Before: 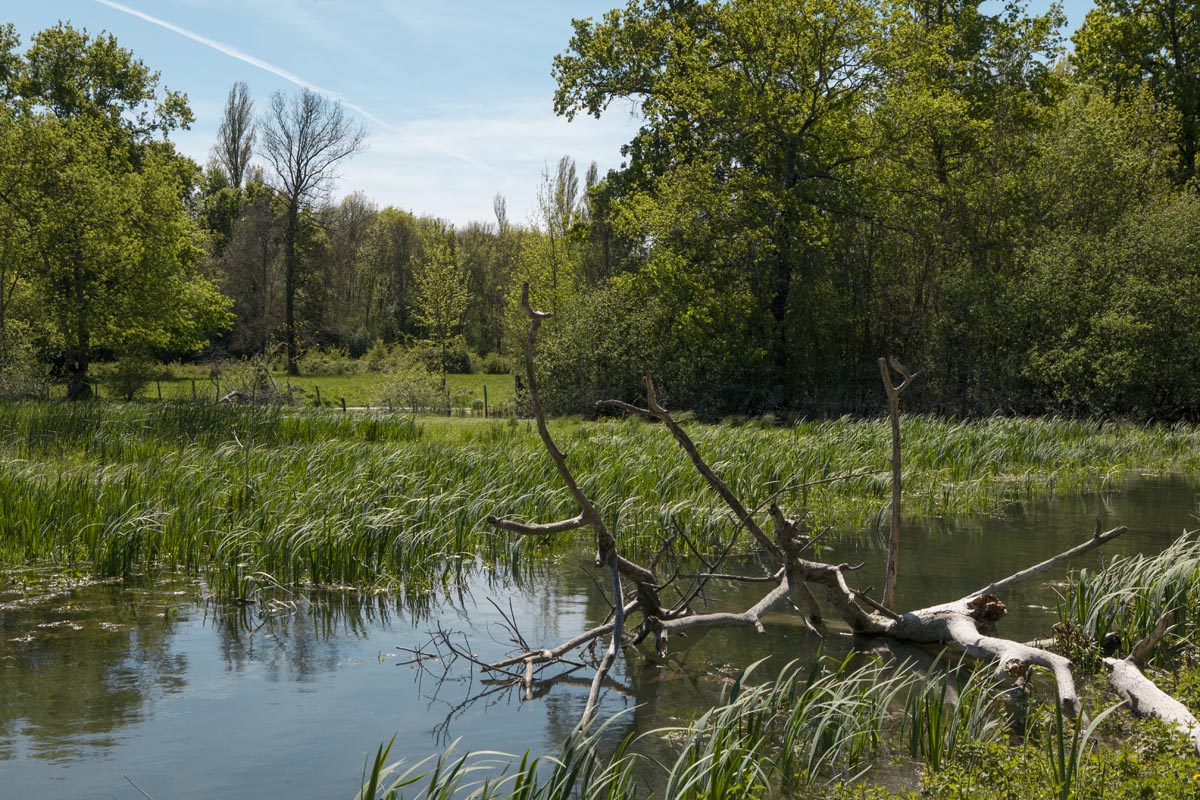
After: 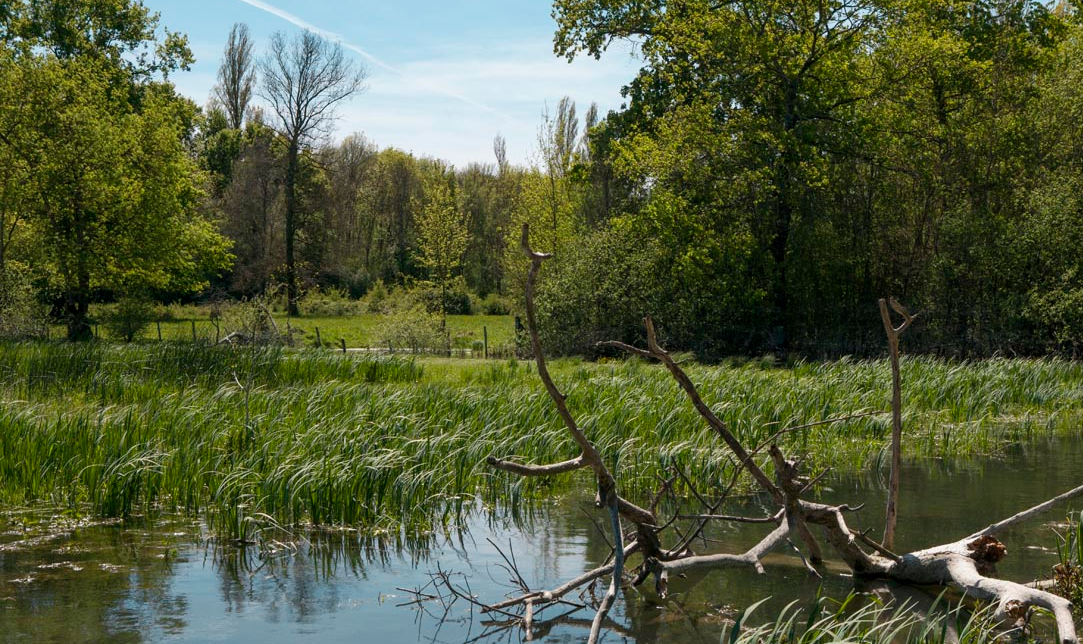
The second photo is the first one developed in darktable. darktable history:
crop: top 7.461%, right 9.735%, bottom 11.989%
